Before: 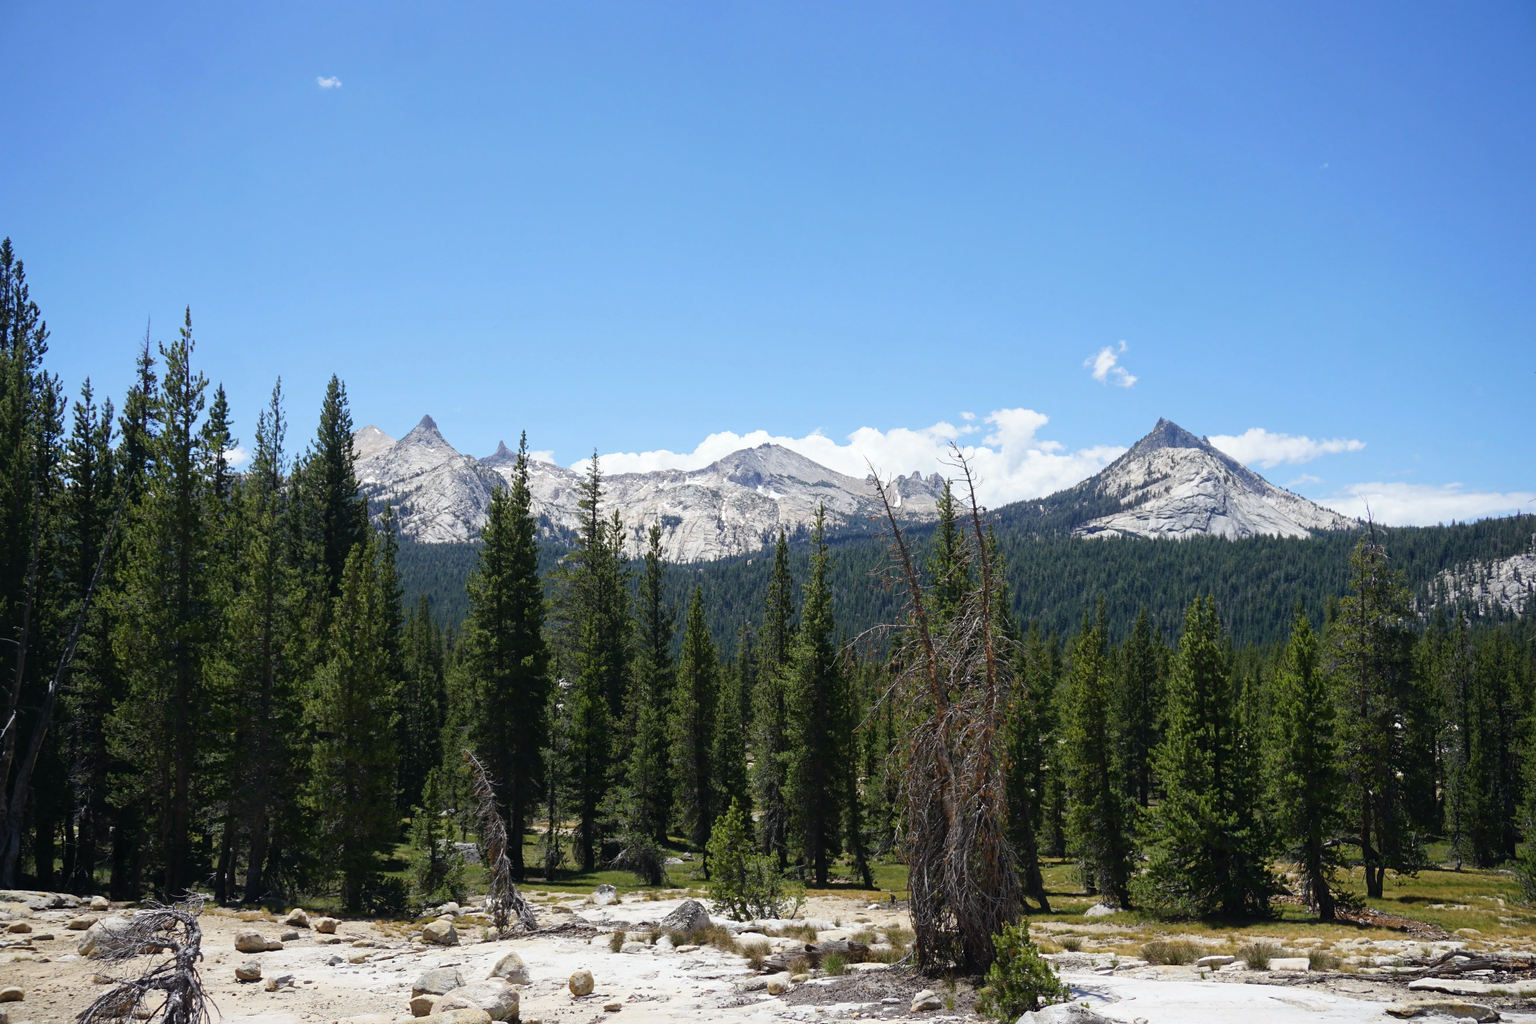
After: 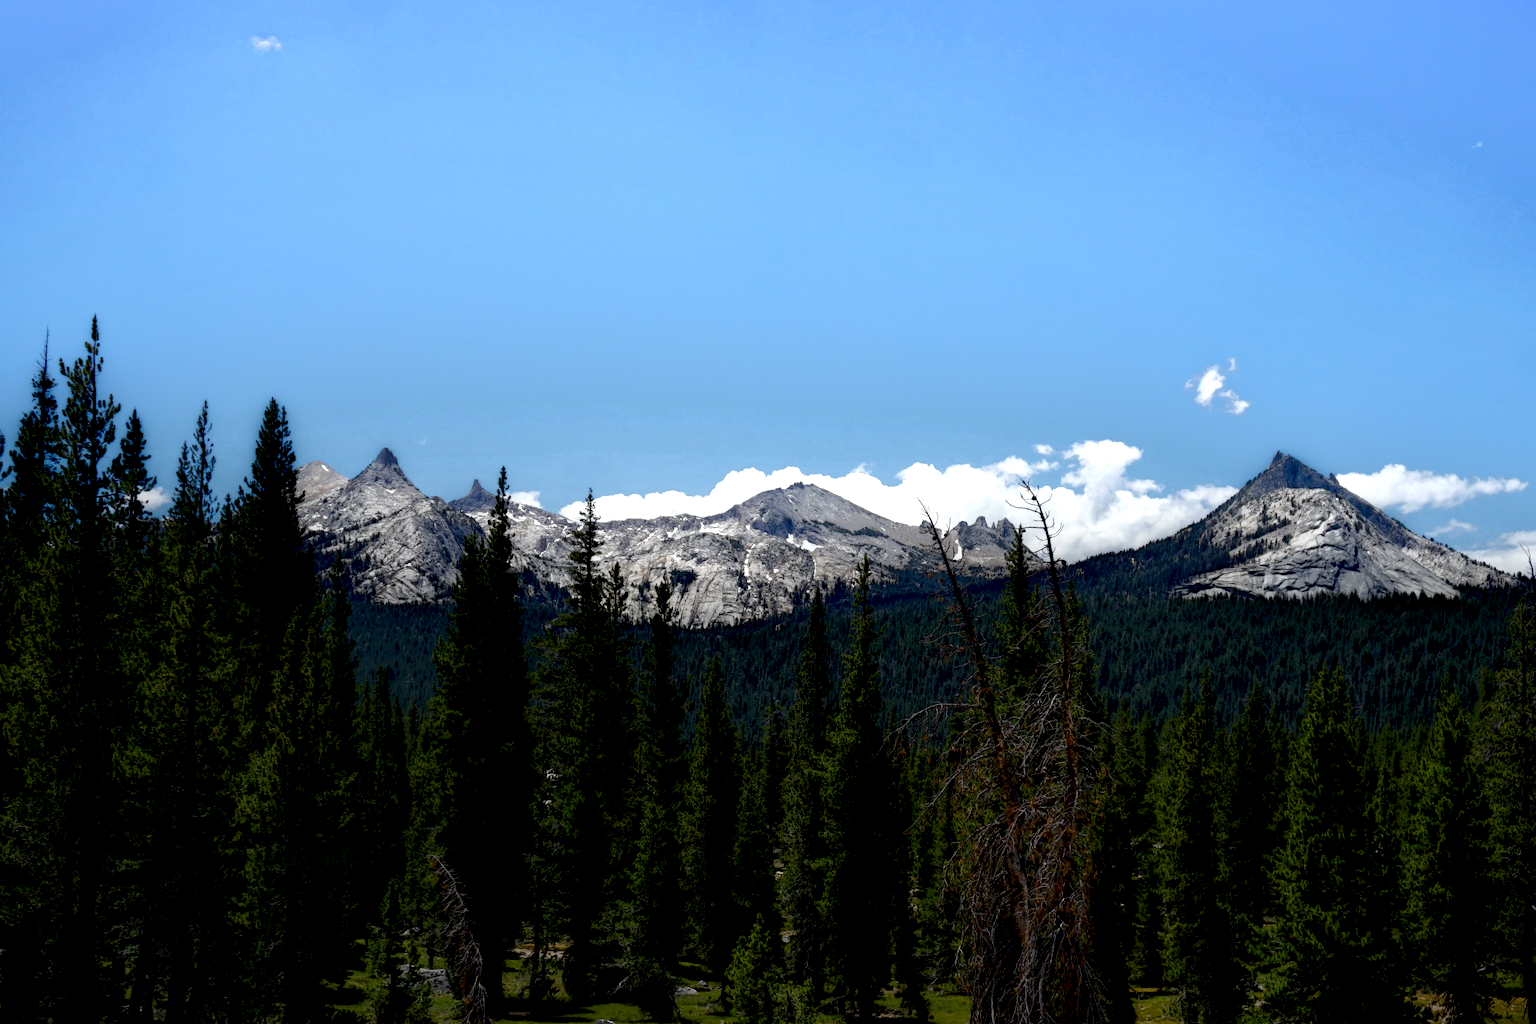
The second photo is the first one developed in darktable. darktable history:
local contrast: highlights 0%, shadows 198%, detail 164%, midtone range 0.001
exposure: exposure 0.559 EV, compensate highlight preservation false
color contrast: green-magenta contrast 0.96
crop and rotate: left 7.196%, top 4.574%, right 10.605%, bottom 13.178%
